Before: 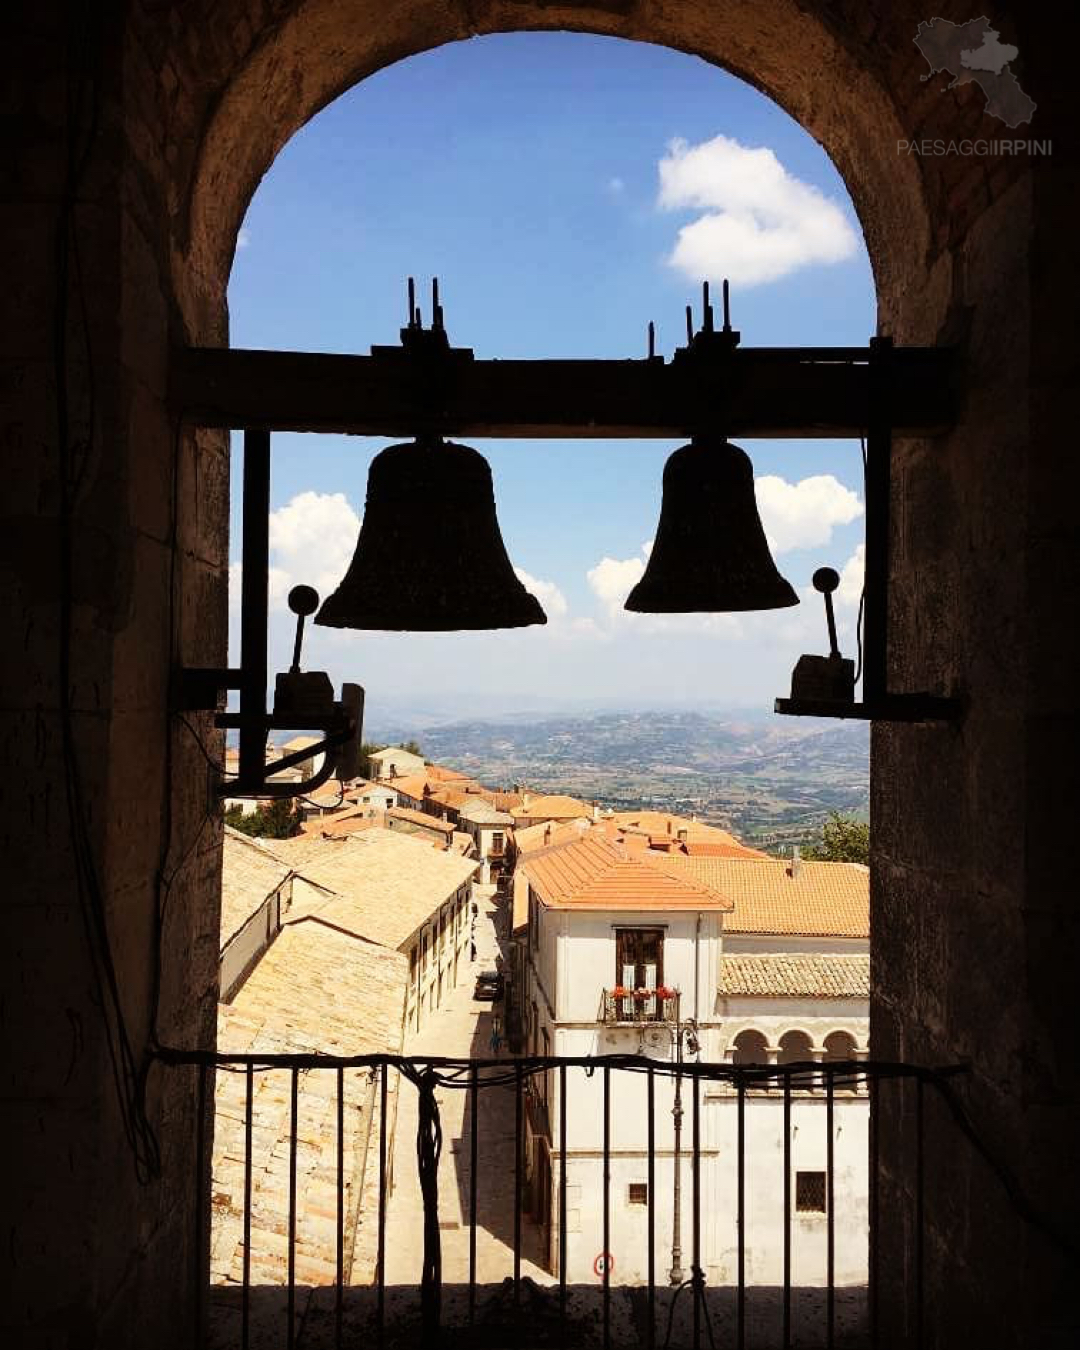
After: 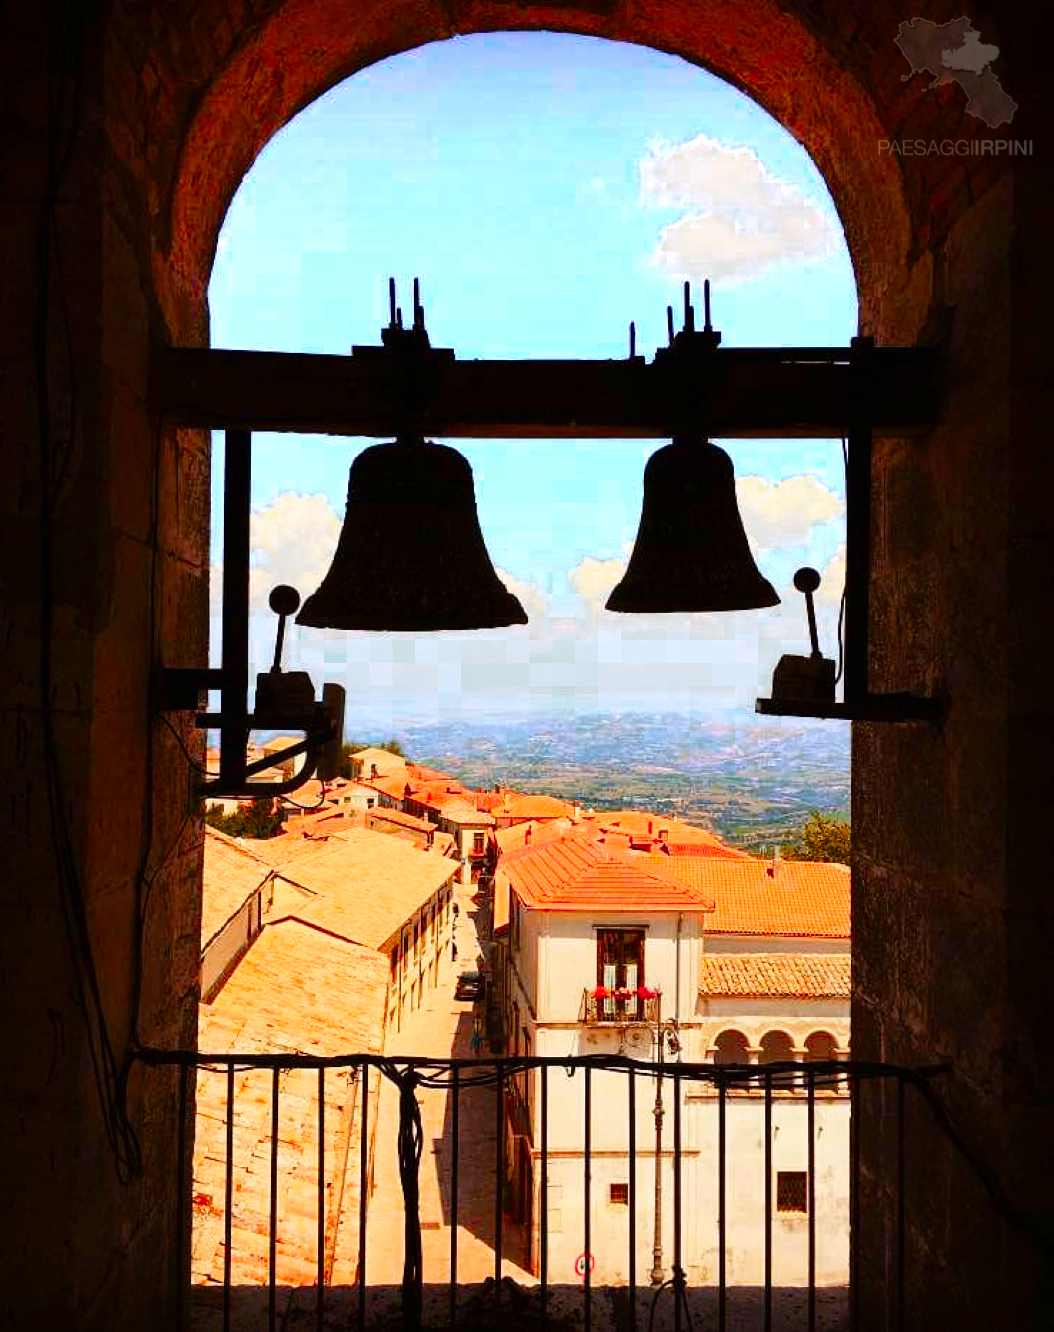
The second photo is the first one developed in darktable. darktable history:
color zones: curves: ch0 [(0.473, 0.374) (0.742, 0.784)]; ch1 [(0.354, 0.737) (0.742, 0.705)]; ch2 [(0.318, 0.421) (0.758, 0.532)]
crop and rotate: left 1.774%, right 0.633%, bottom 1.28%
velvia: strength 32%, mid-tones bias 0.2
